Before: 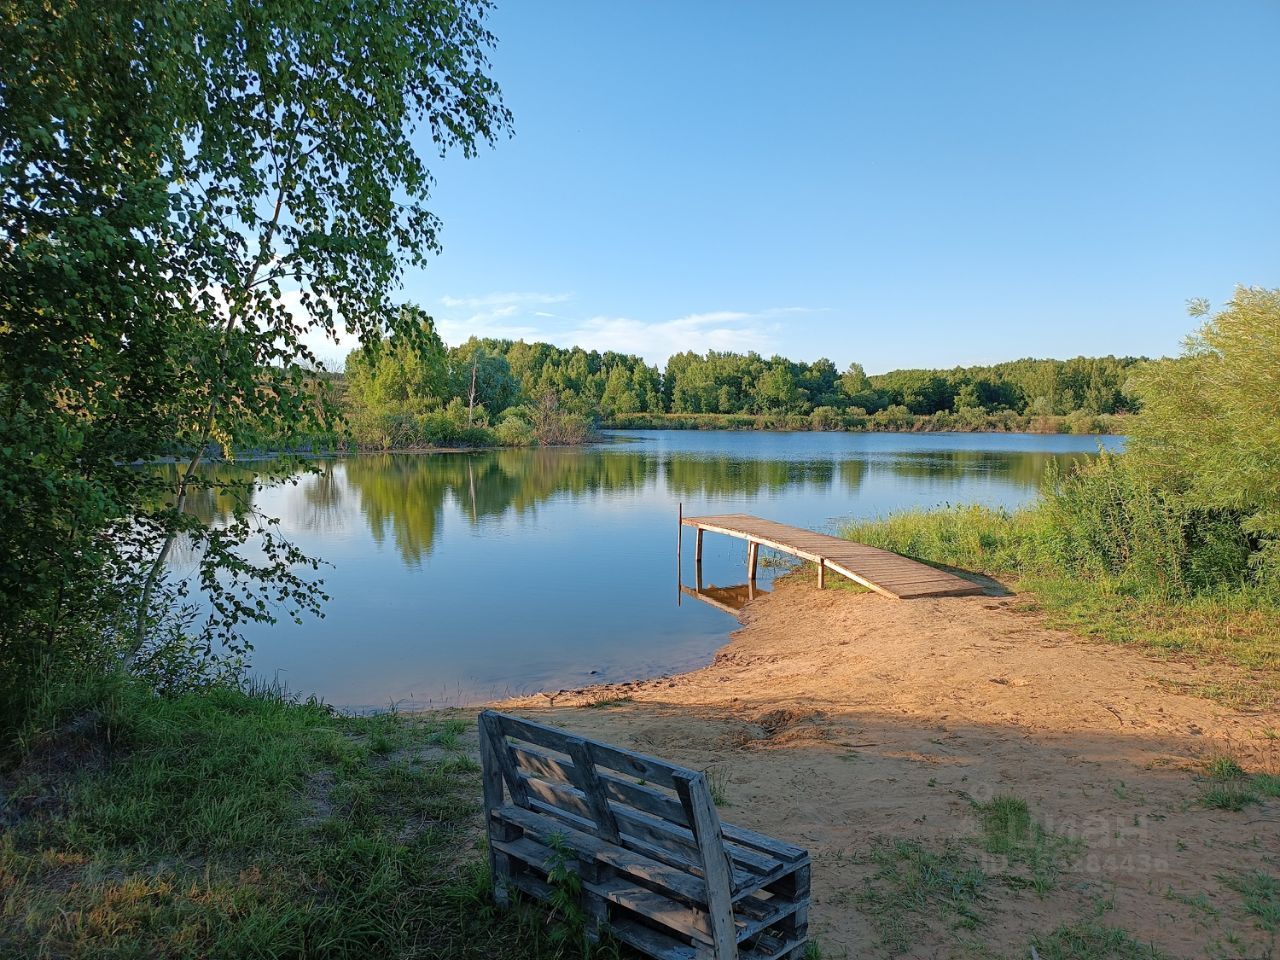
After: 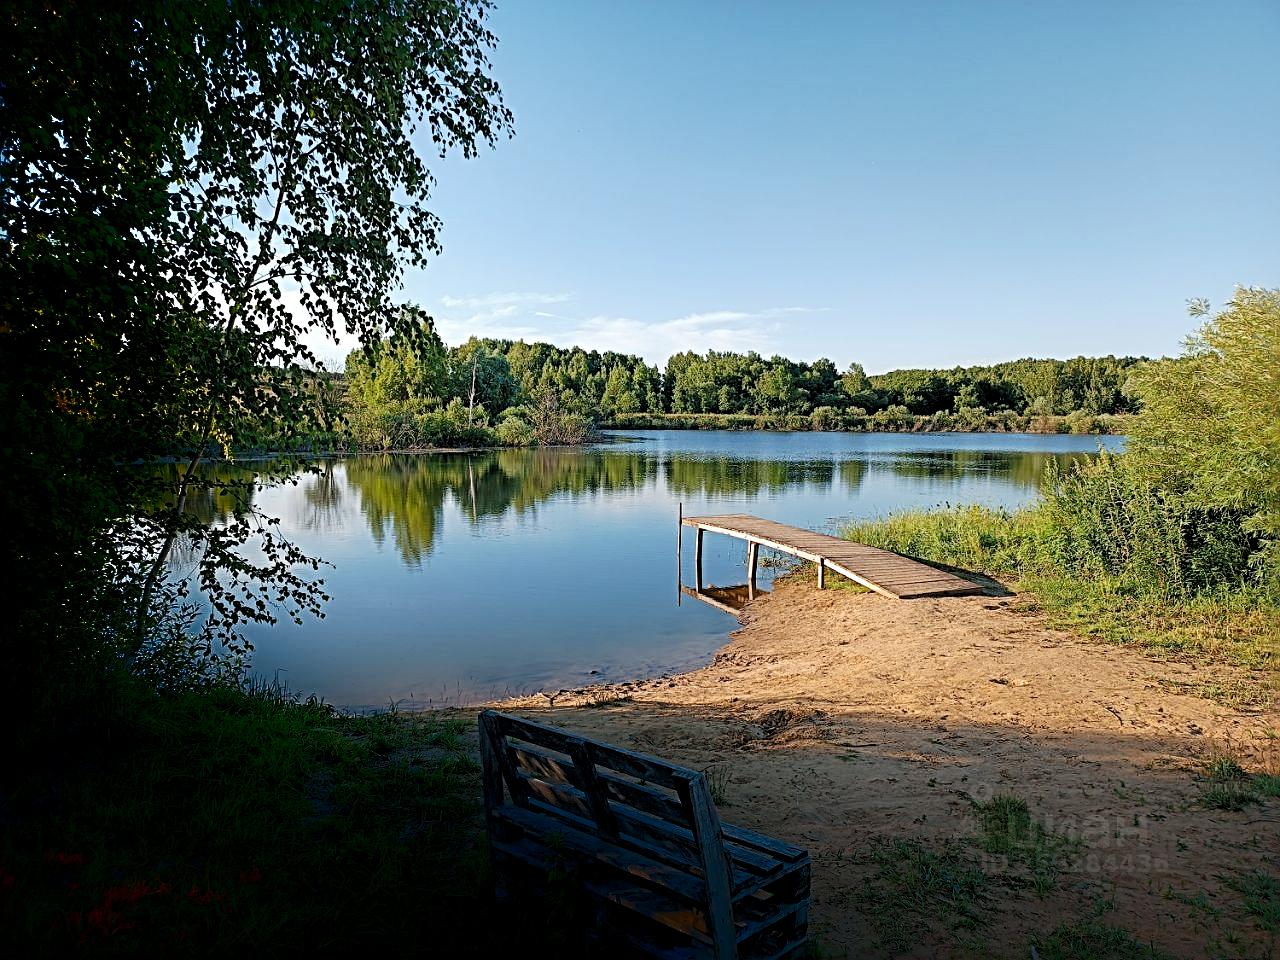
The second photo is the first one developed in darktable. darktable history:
shadows and highlights: shadows -88.03, highlights -35.45, shadows color adjustment 99.15%, highlights color adjustment 0%, soften with gaussian
levels: levels [0.116, 0.574, 1]
sharpen: radius 4
tone curve: curves: ch0 [(0, 0) (0.003, 0.008) (0.011, 0.017) (0.025, 0.027) (0.044, 0.043) (0.069, 0.059) (0.1, 0.086) (0.136, 0.112) (0.177, 0.152) (0.224, 0.203) (0.277, 0.277) (0.335, 0.346) (0.399, 0.439) (0.468, 0.527) (0.543, 0.613) (0.623, 0.693) (0.709, 0.787) (0.801, 0.863) (0.898, 0.927) (1, 1)], preserve colors none
